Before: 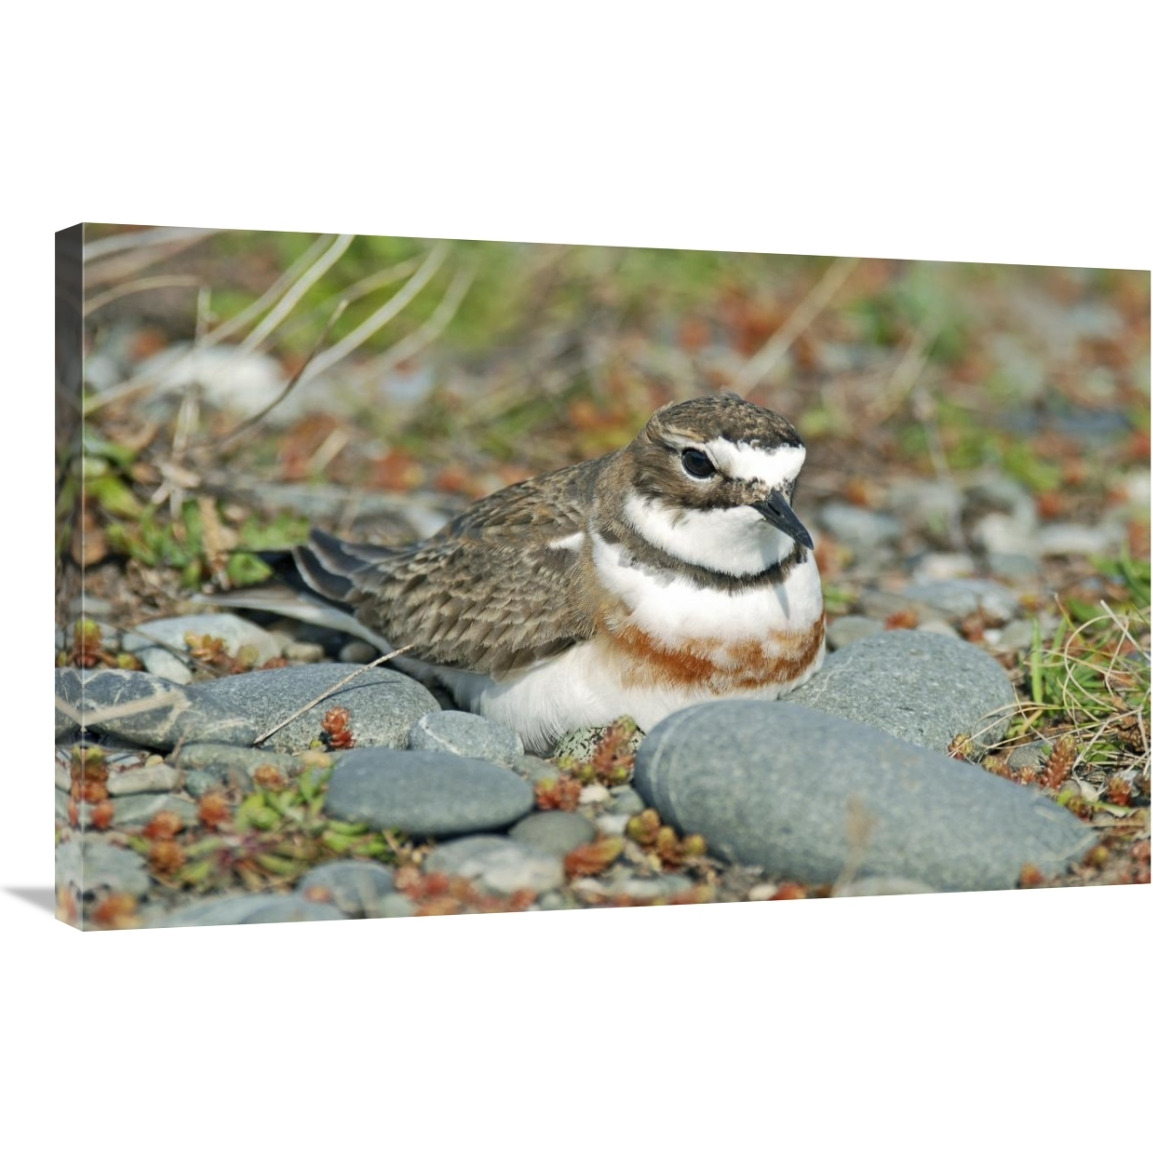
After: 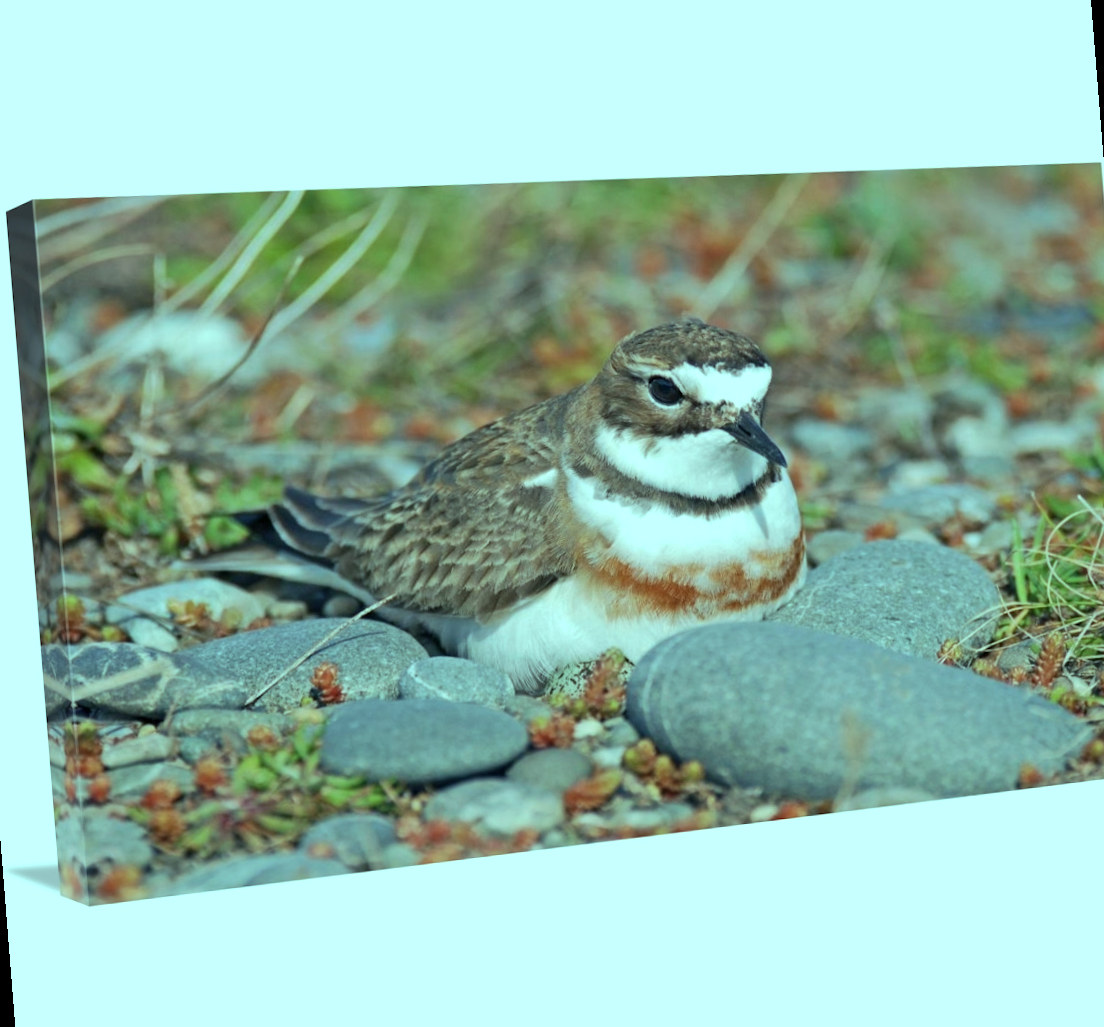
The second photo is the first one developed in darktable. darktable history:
color balance rgb: shadows lift › chroma 7.23%, shadows lift › hue 246.48°, highlights gain › chroma 5.38%, highlights gain › hue 196.93°, white fulcrum 1 EV
rotate and perspective: rotation -4.57°, crop left 0.054, crop right 0.944, crop top 0.087, crop bottom 0.914
